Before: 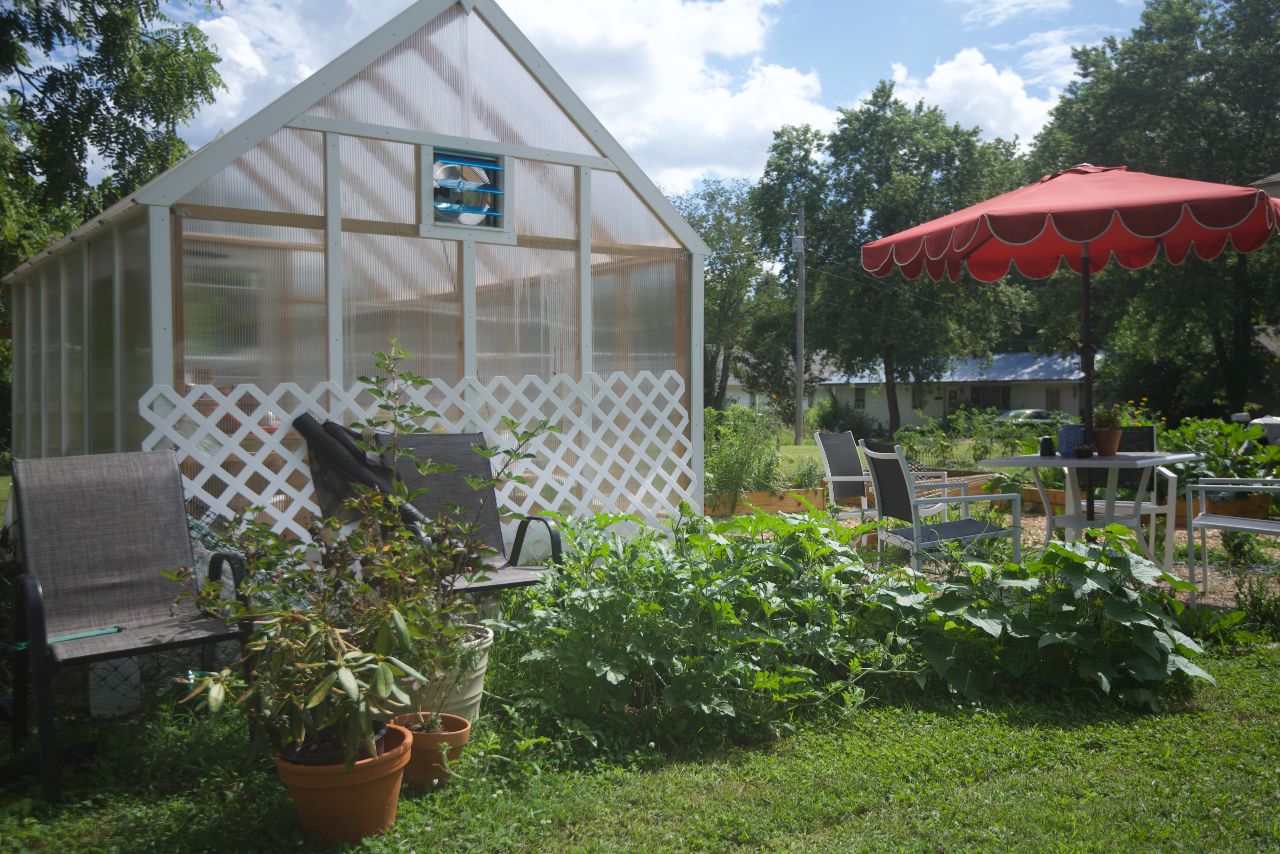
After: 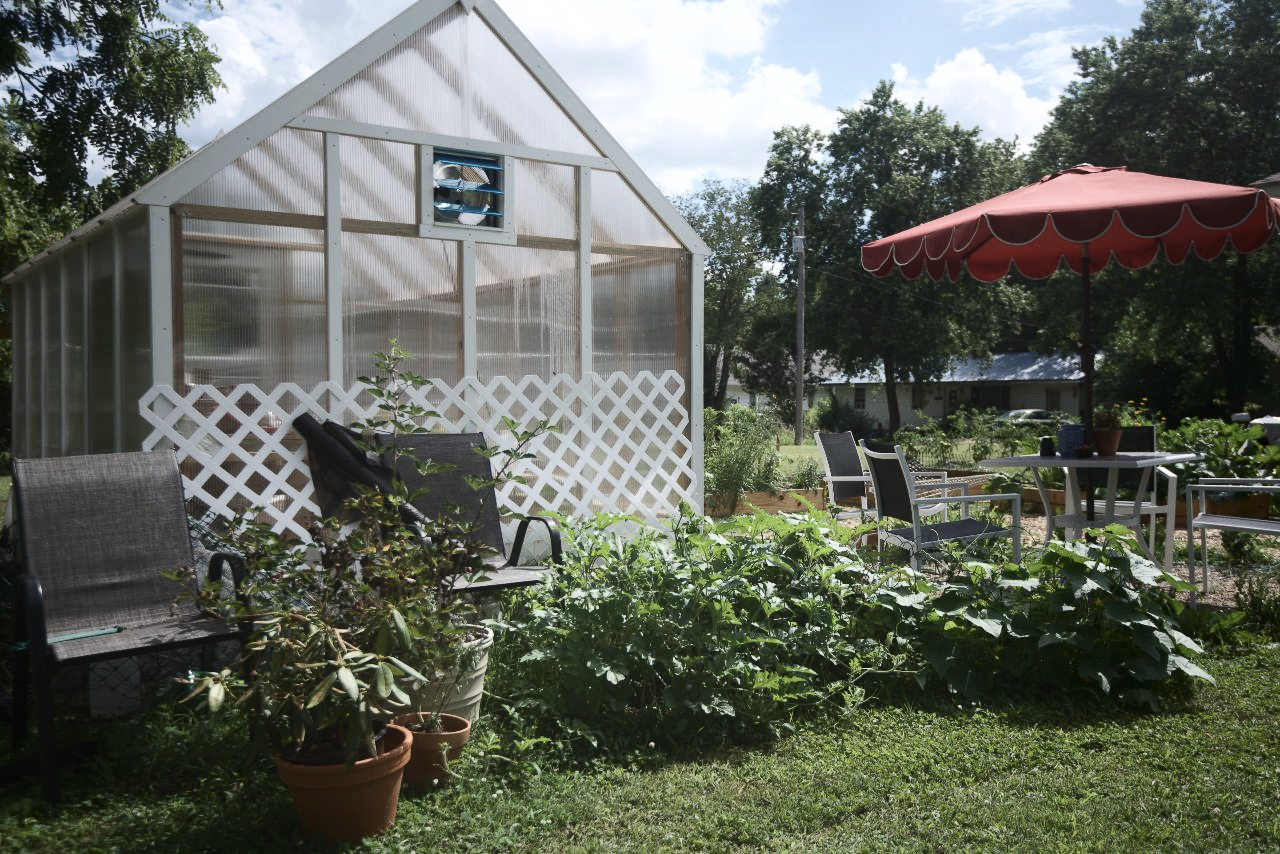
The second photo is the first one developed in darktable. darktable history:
contrast brightness saturation: contrast 0.255, saturation -0.321
